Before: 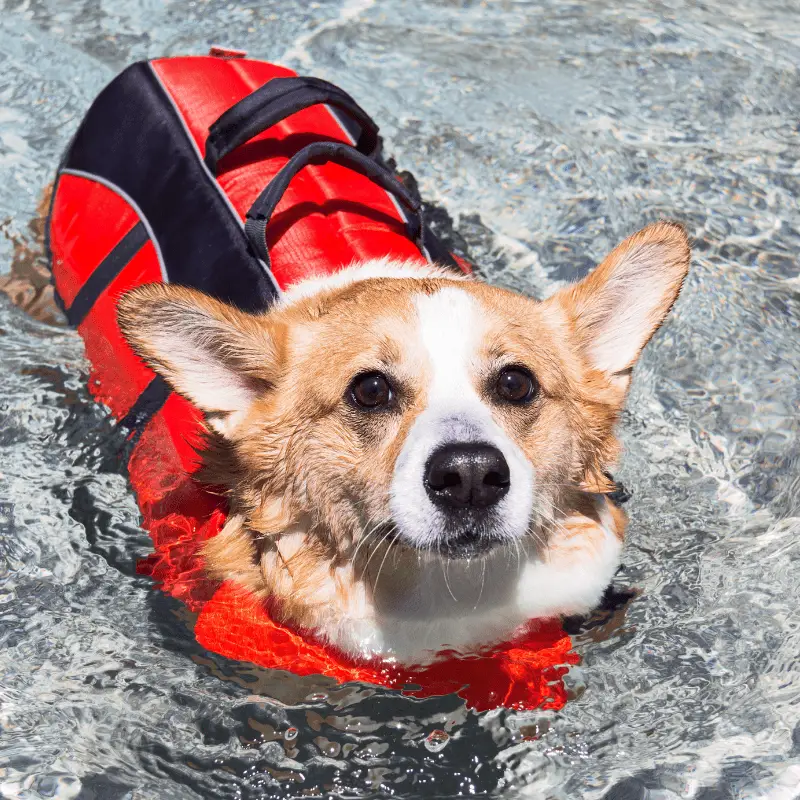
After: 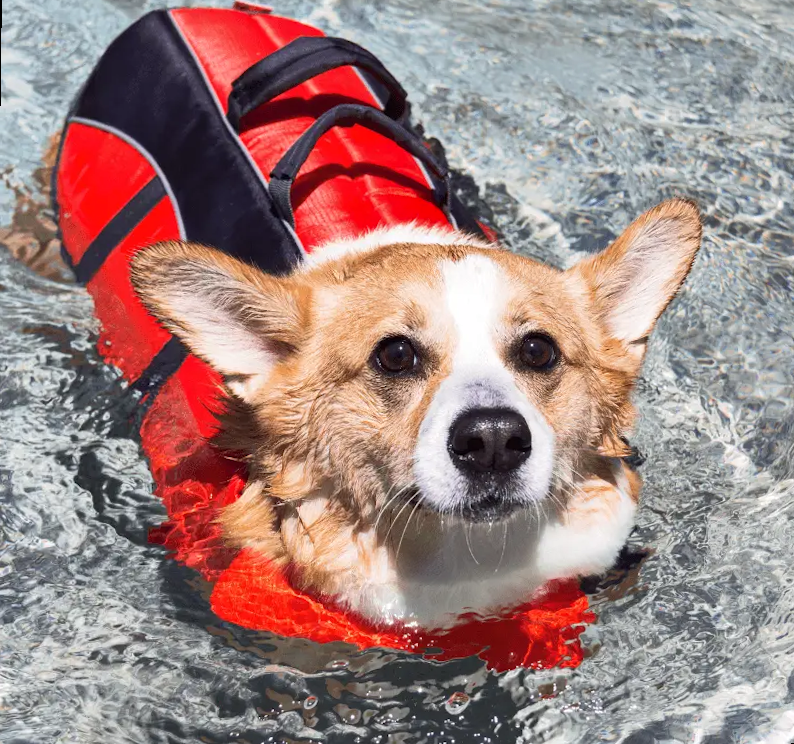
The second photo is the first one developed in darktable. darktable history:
shadows and highlights: shadows 12, white point adjustment 1.2, soften with gaussian
rotate and perspective: rotation 0.679°, lens shift (horizontal) 0.136, crop left 0.009, crop right 0.991, crop top 0.078, crop bottom 0.95
